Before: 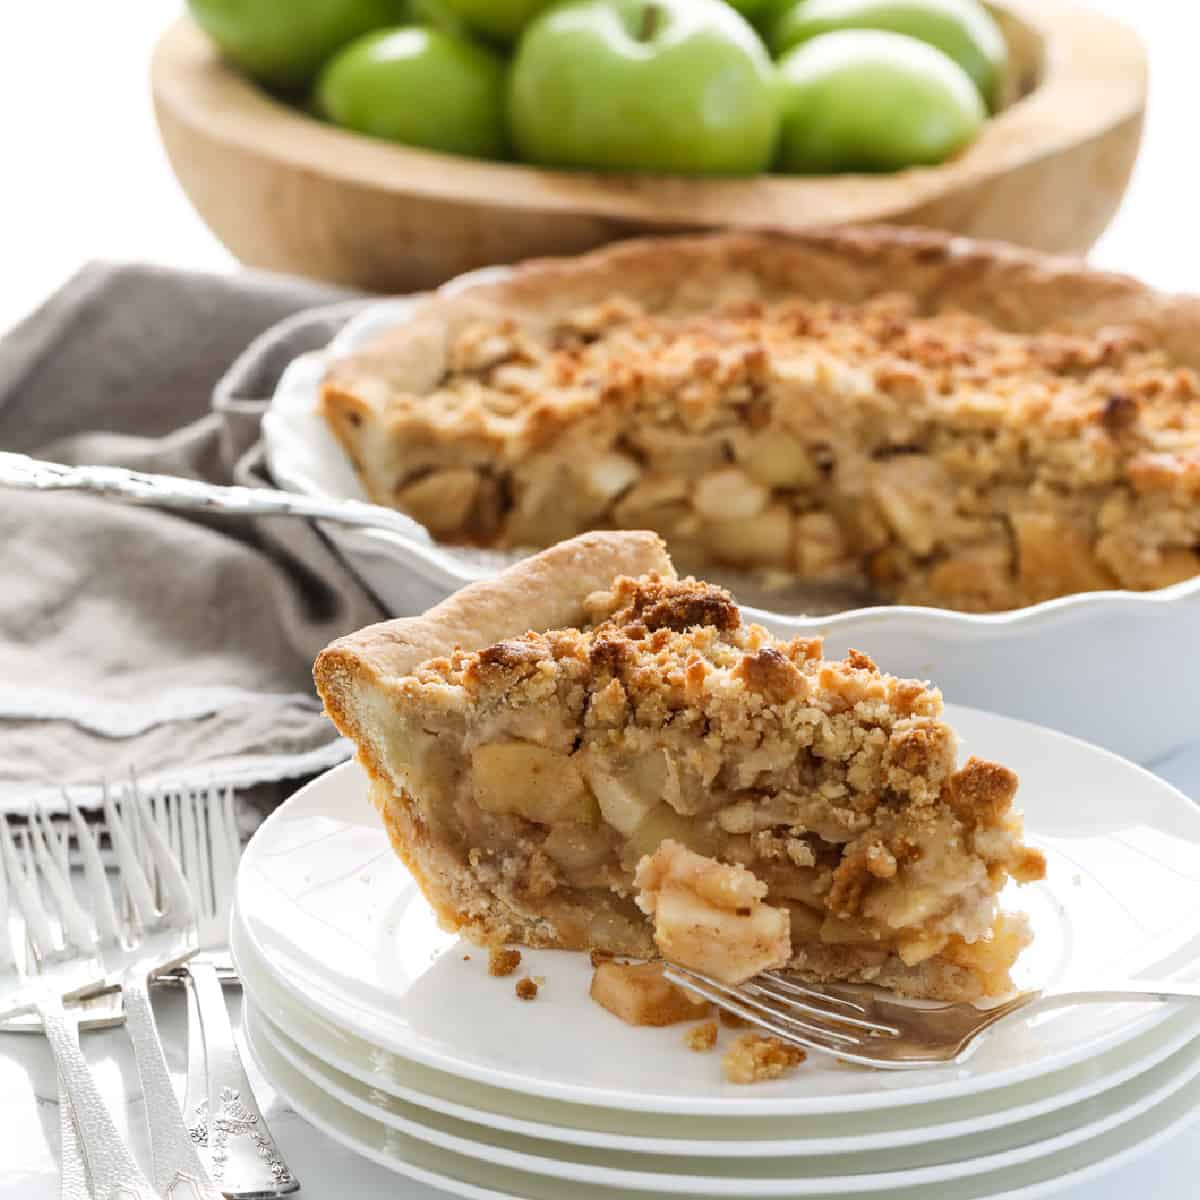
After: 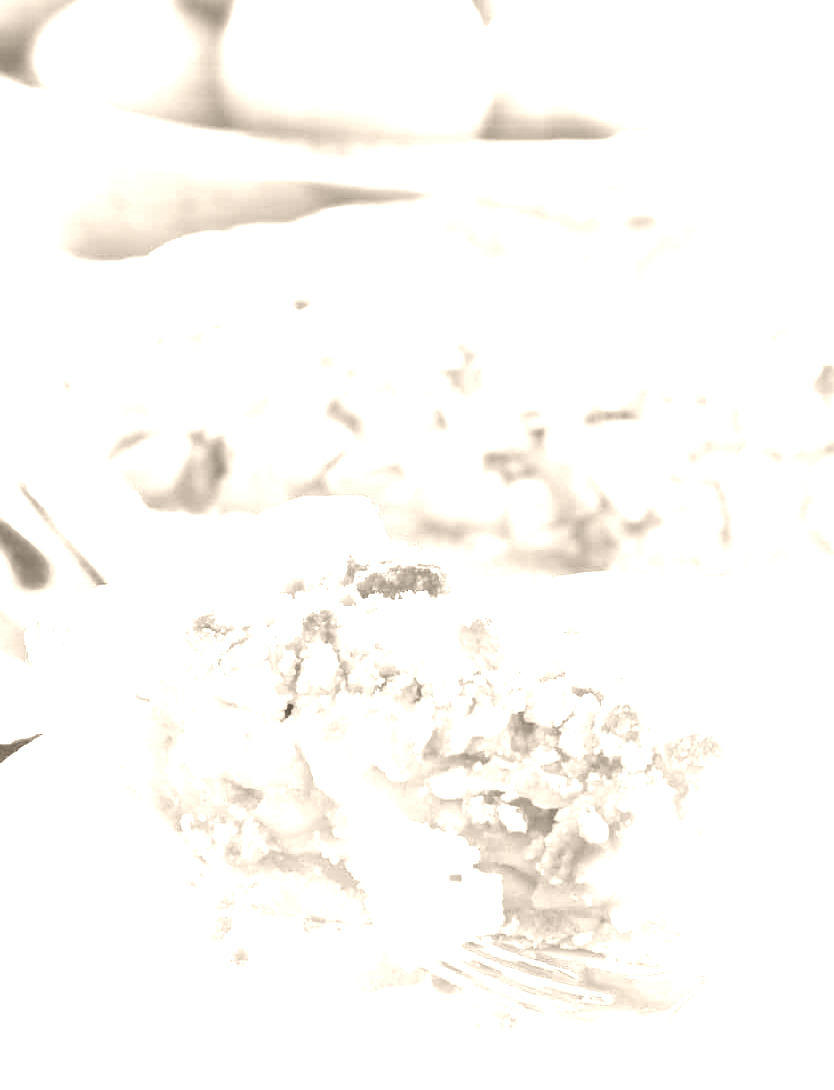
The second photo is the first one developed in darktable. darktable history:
crop and rotate: left 24.034%, top 2.838%, right 6.406%, bottom 6.299%
white balance: emerald 1
colorize: hue 34.49°, saturation 35.33%, source mix 100%, version 1
contrast equalizer: octaves 7, y [[0.6 ×6], [0.55 ×6], [0 ×6], [0 ×6], [0 ×6]], mix -1
exposure: black level correction 0.001, exposure 1.719 EV, compensate exposure bias true, compensate highlight preservation false
